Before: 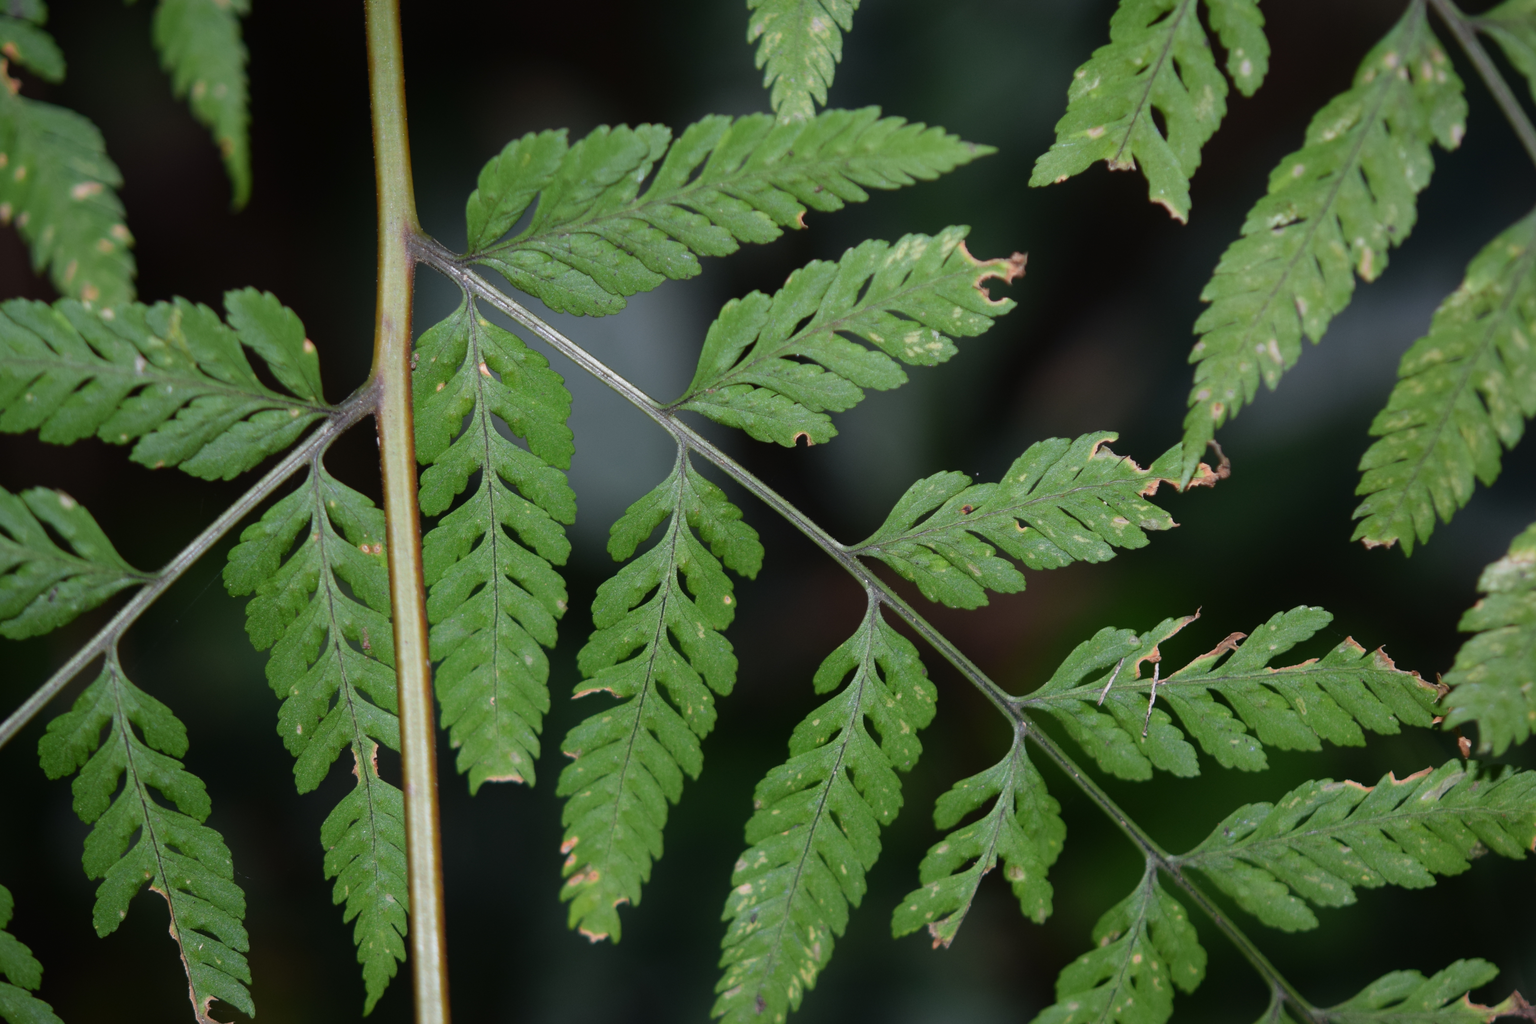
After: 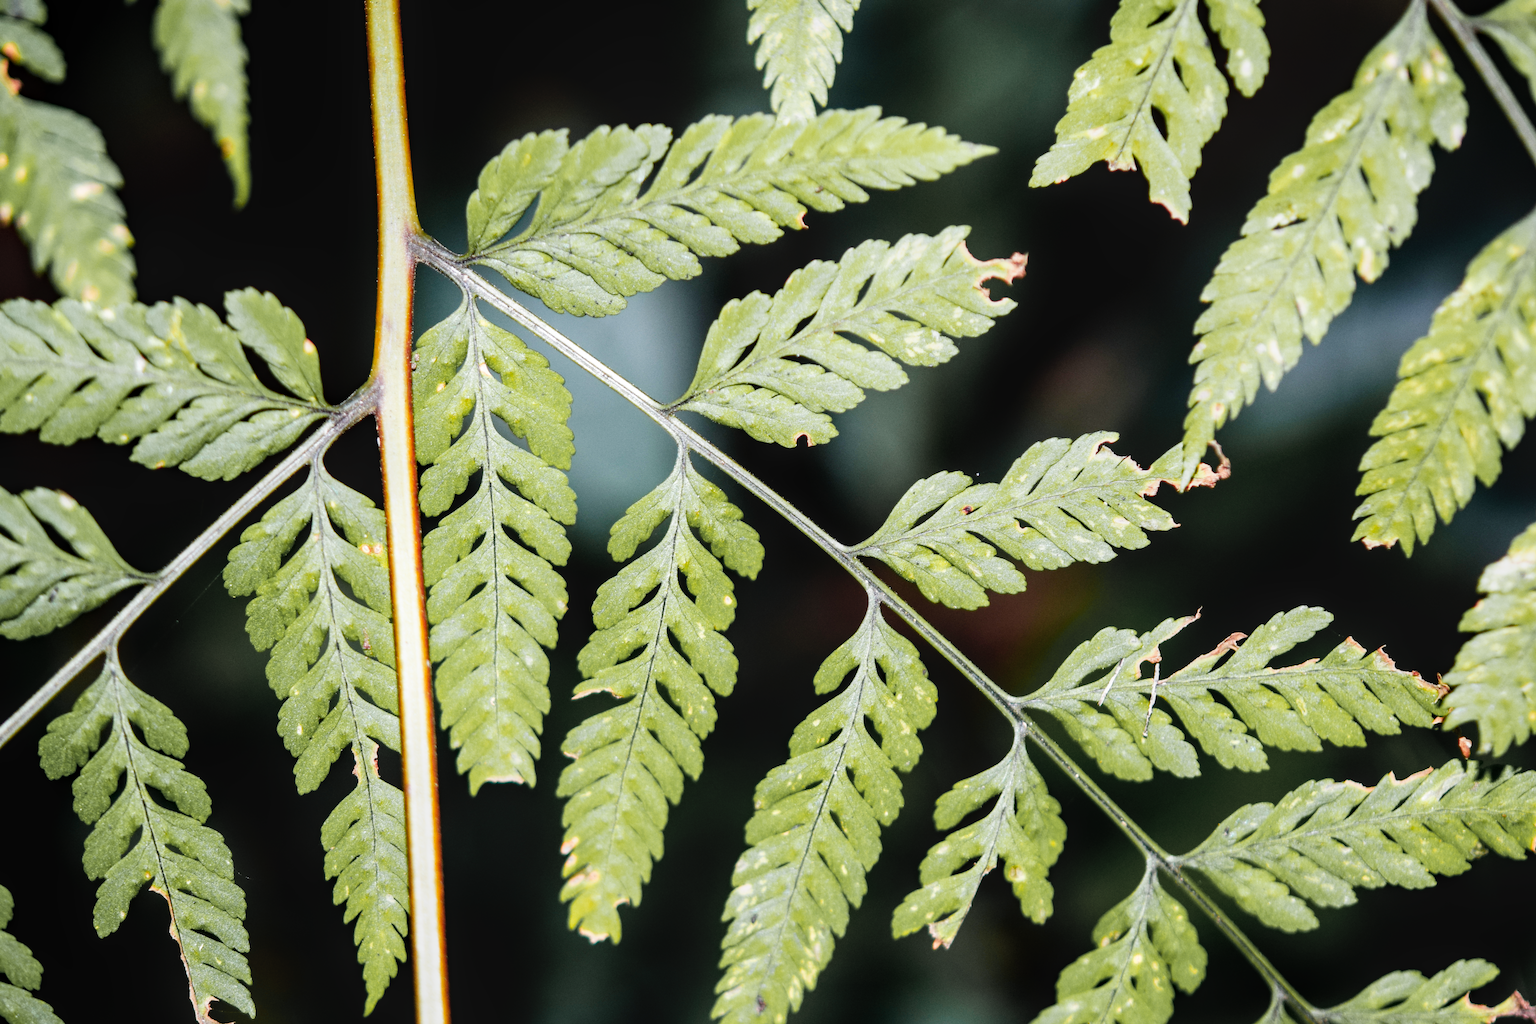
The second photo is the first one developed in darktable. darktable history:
exposure: black level correction 0.005, exposure 0.282 EV, compensate exposure bias true, compensate highlight preservation false
color zones: curves: ch1 [(0.29, 0.492) (0.373, 0.185) (0.509, 0.481)]; ch2 [(0.25, 0.462) (0.749, 0.457)]
local contrast: on, module defaults
base curve: curves: ch0 [(0, 0) (0.007, 0.004) (0.027, 0.03) (0.046, 0.07) (0.207, 0.54) (0.442, 0.872) (0.673, 0.972) (1, 1)], preserve colors none
